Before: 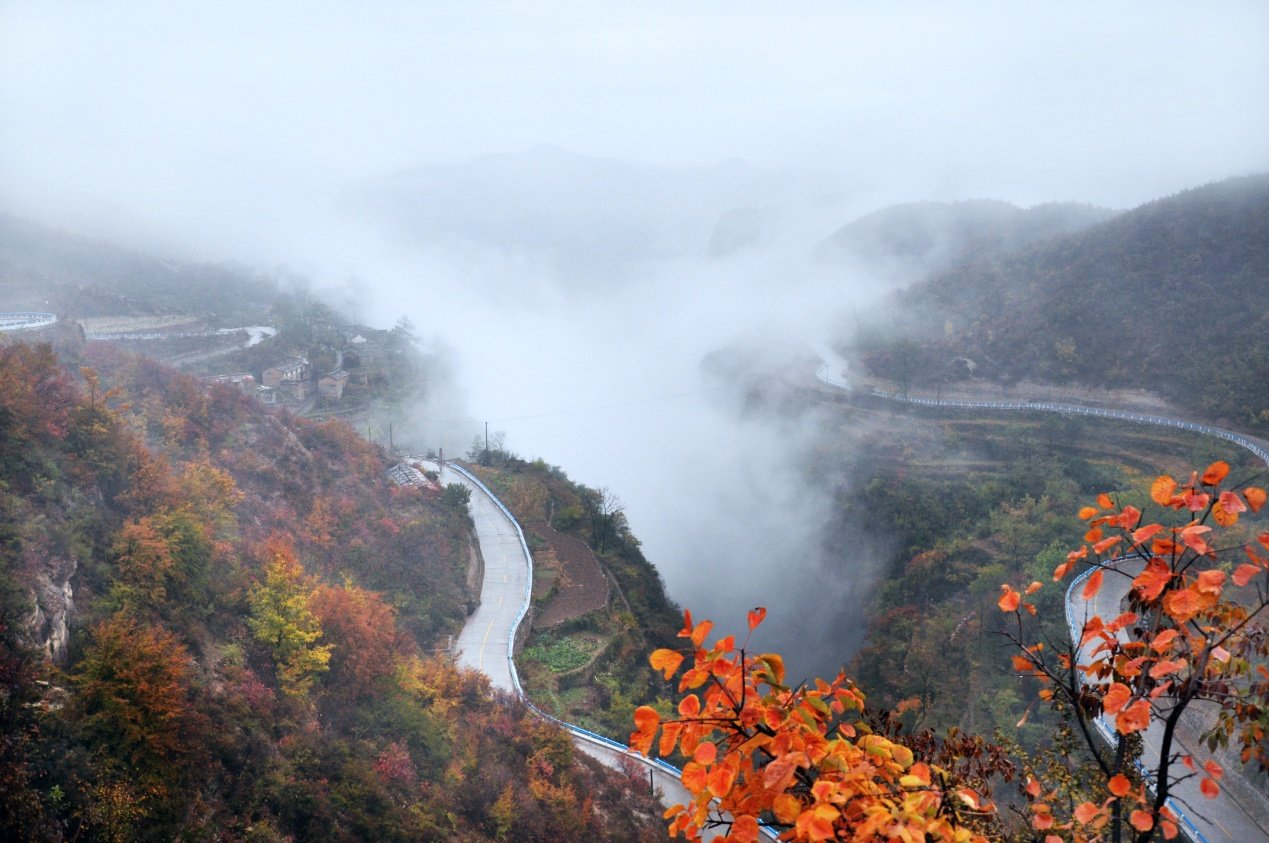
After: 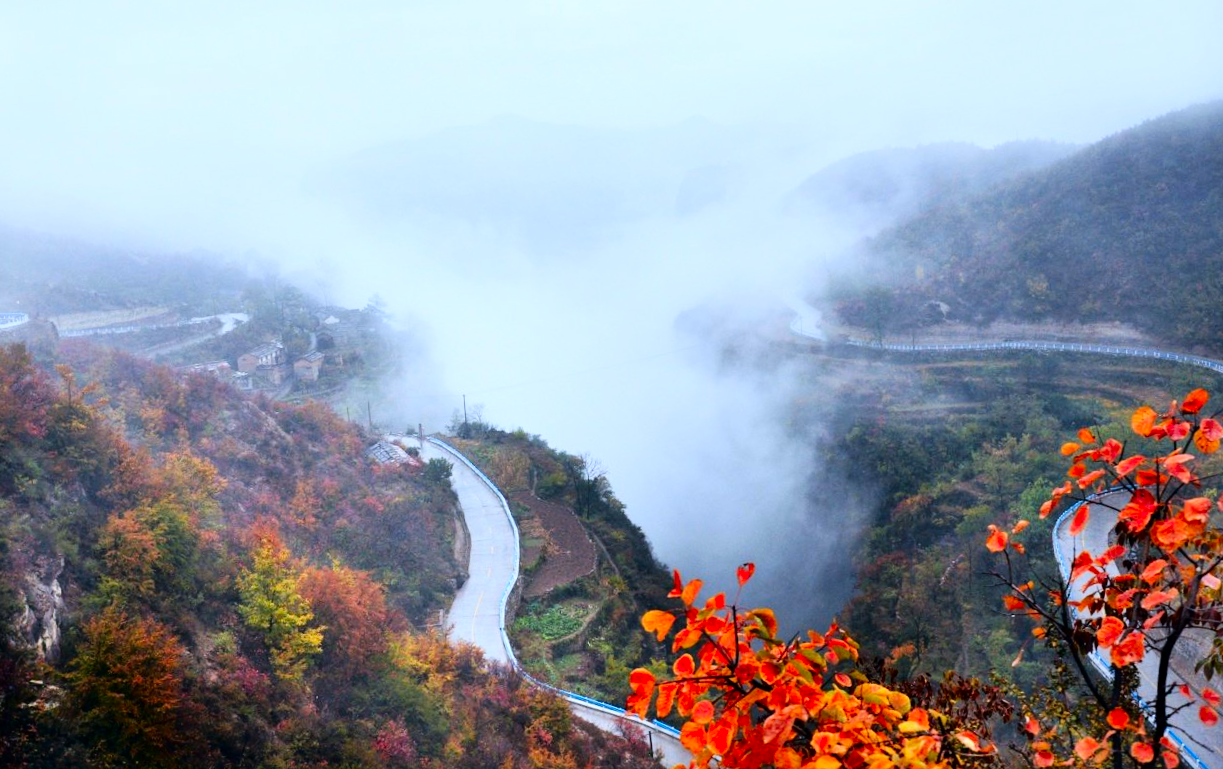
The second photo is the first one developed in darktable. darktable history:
tone curve: curves: ch0 [(0, 0) (0.07, 0.057) (0.15, 0.177) (0.352, 0.445) (0.59, 0.703) (0.857, 0.908) (1, 1)], color space Lab, linked channels, preserve colors none
rotate and perspective: rotation -3.52°, crop left 0.036, crop right 0.964, crop top 0.081, crop bottom 0.919
contrast brightness saturation: contrast 0.12, brightness -0.12, saturation 0.2
white balance: red 0.967, blue 1.049
